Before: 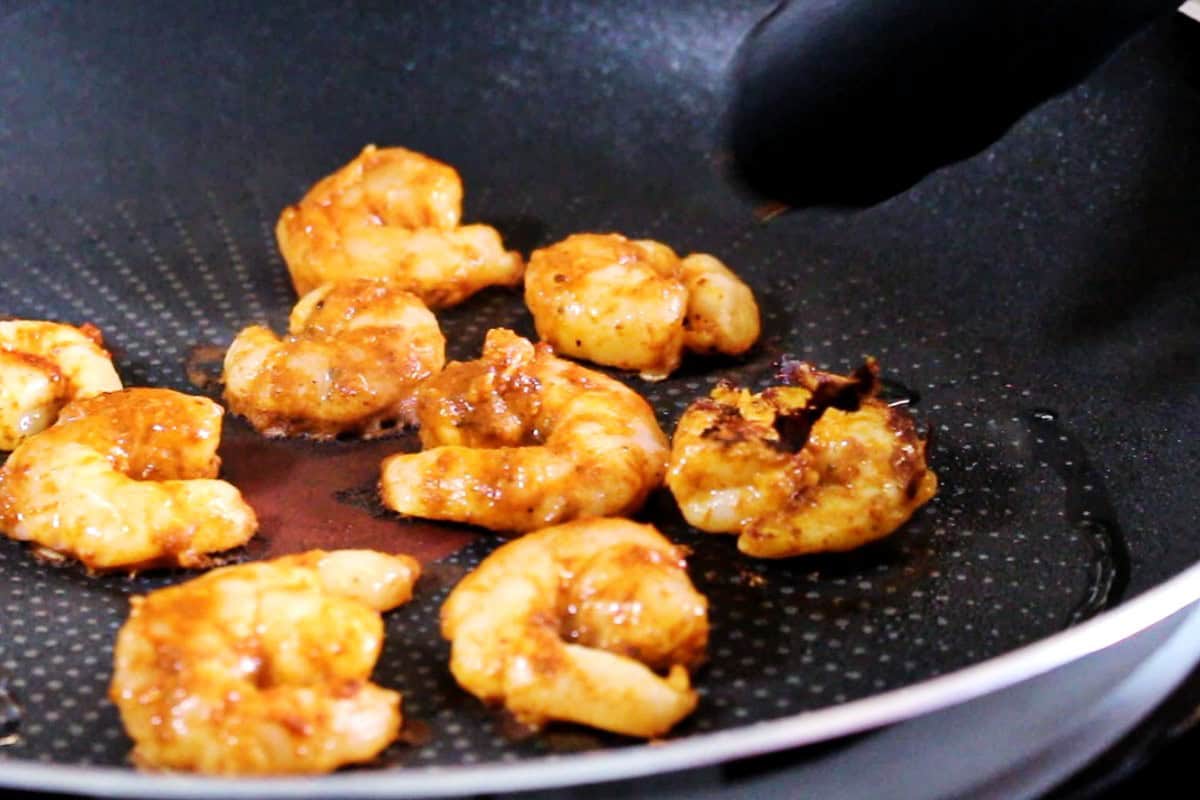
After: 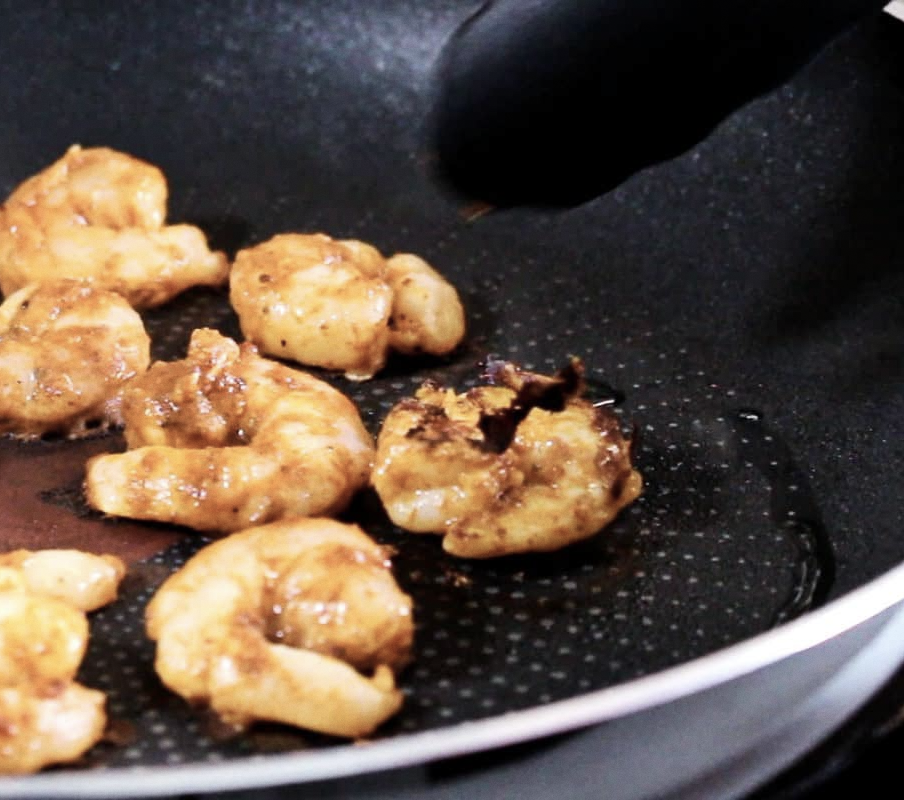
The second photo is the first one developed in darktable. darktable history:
crop and rotate: left 24.6%
contrast brightness saturation: contrast 0.1, saturation -0.36
grain: coarseness 0.09 ISO, strength 10%
